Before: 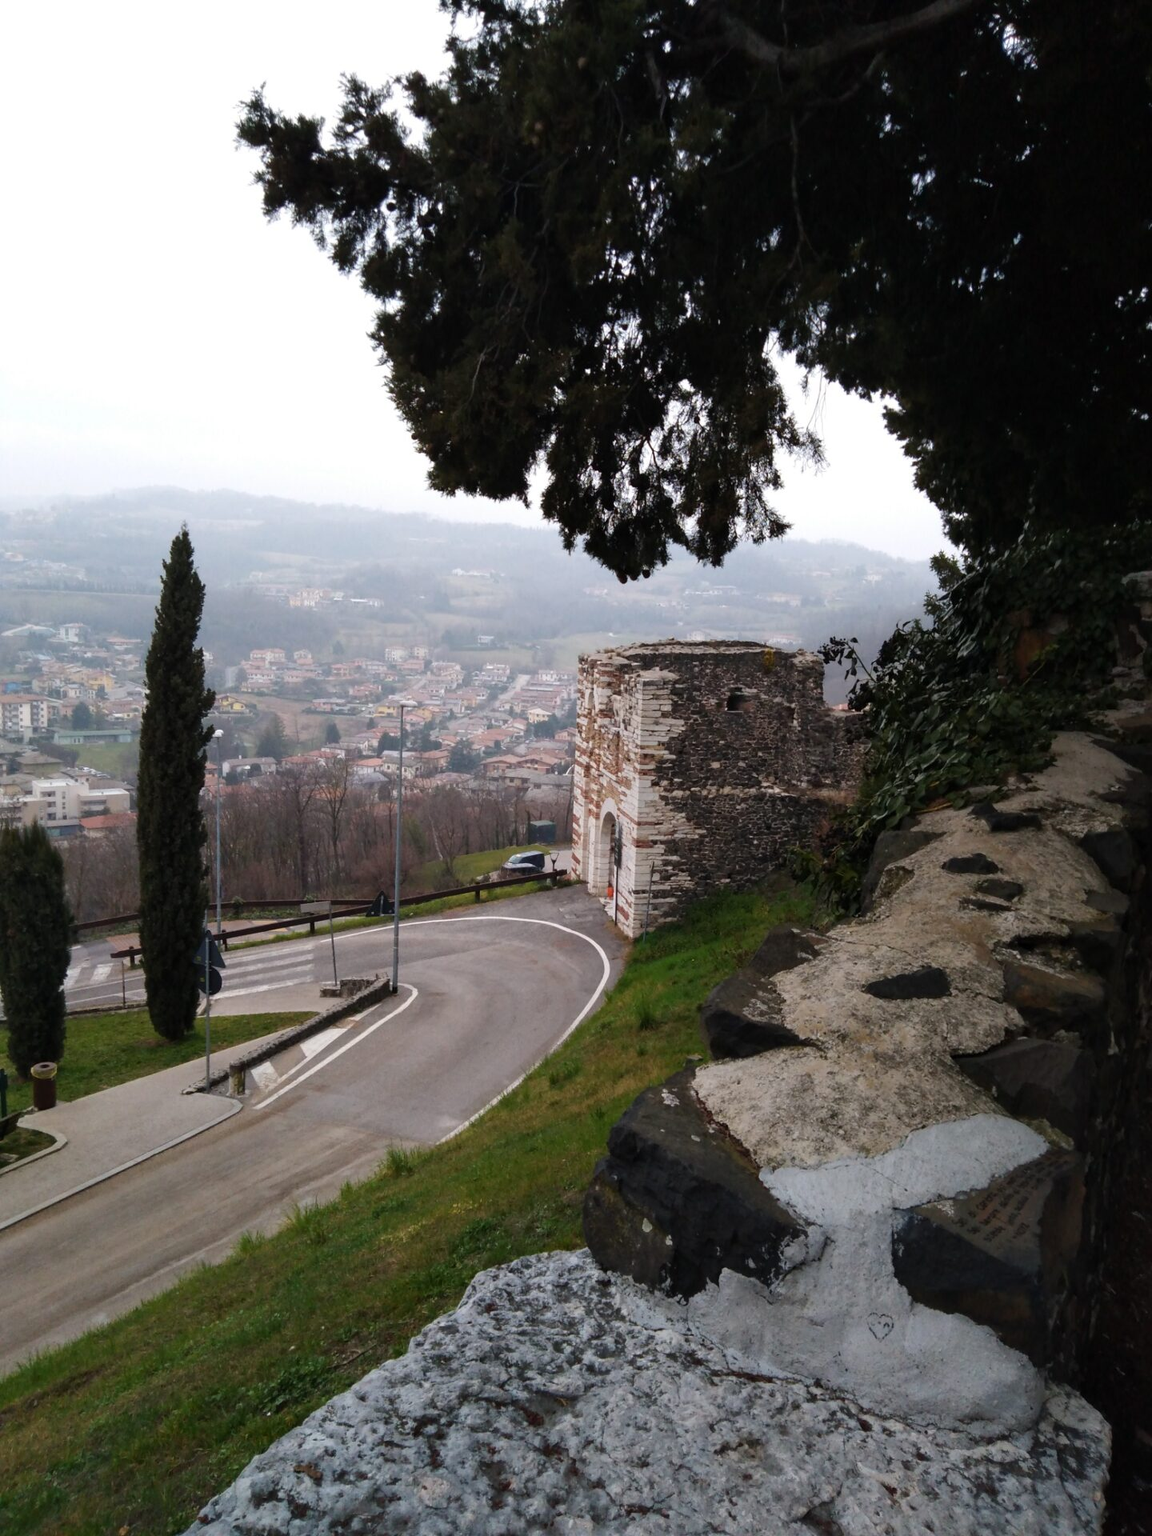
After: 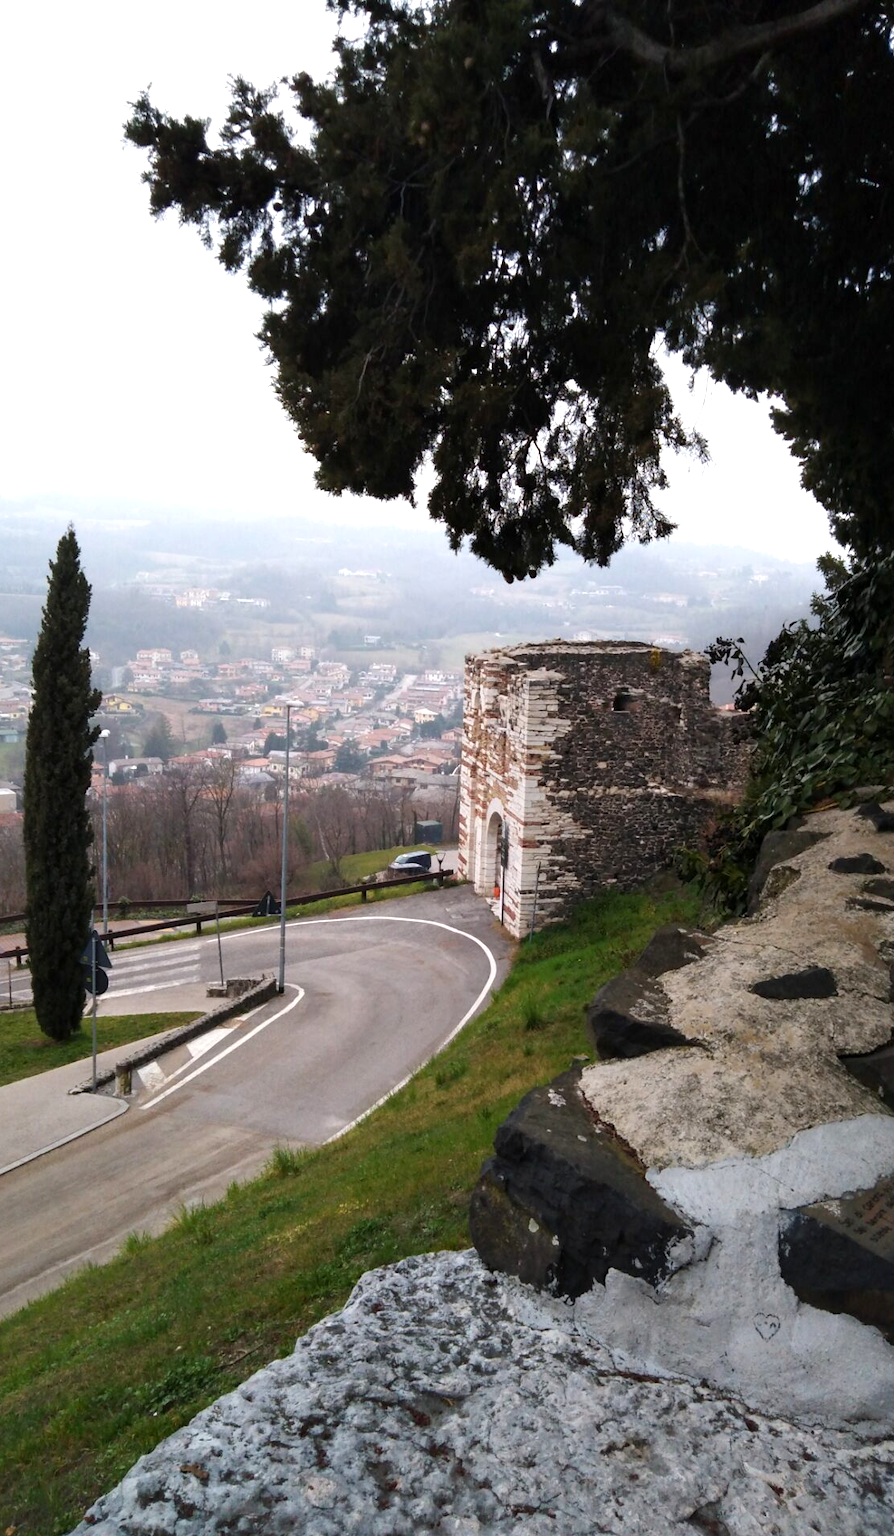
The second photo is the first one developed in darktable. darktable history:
exposure: black level correction 0.001, exposure 0.498 EV, compensate highlight preservation false
crop: left 9.873%, right 12.468%
